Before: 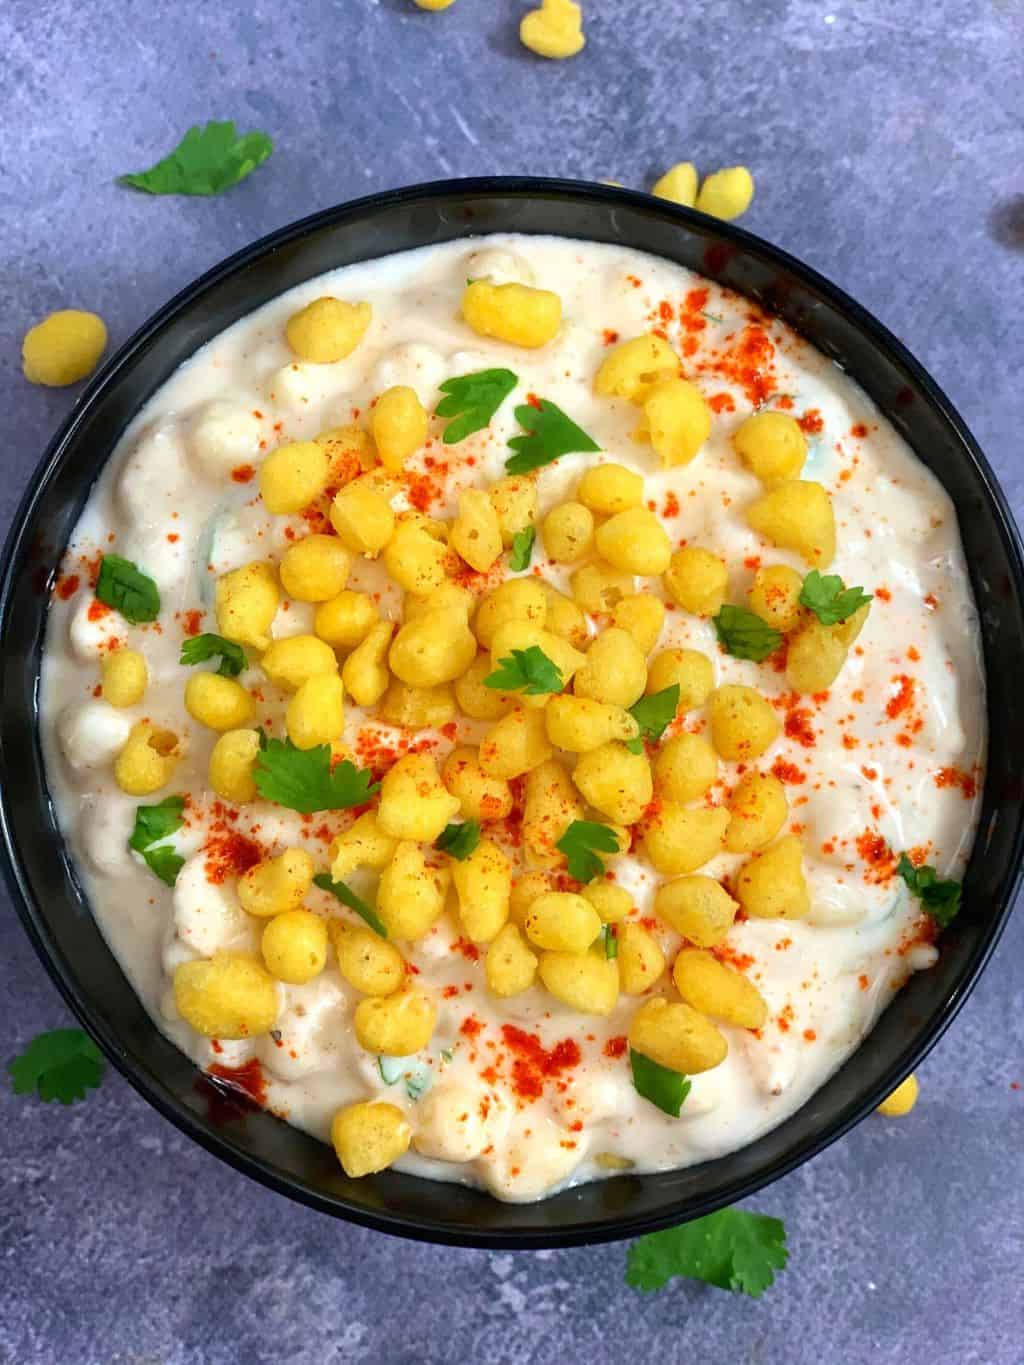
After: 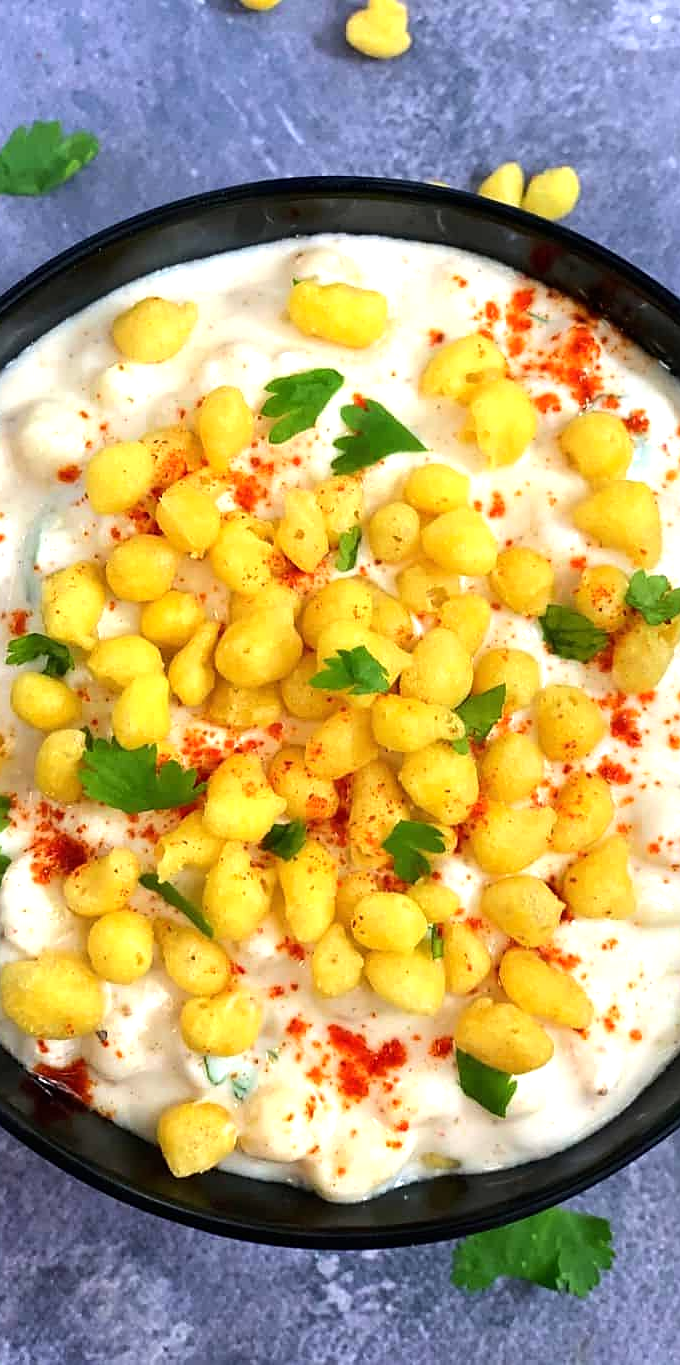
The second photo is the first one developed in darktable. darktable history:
sharpen: radius 1.461, amount 0.406, threshold 1.177
tone equalizer: -8 EV -0.423 EV, -7 EV -0.356 EV, -6 EV -0.359 EV, -5 EV -0.185 EV, -3 EV 0.235 EV, -2 EV 0.309 EV, -1 EV 0.404 EV, +0 EV 0.421 EV, edges refinement/feathering 500, mask exposure compensation -1.57 EV, preserve details no
crop: left 17.022%, right 16.547%
